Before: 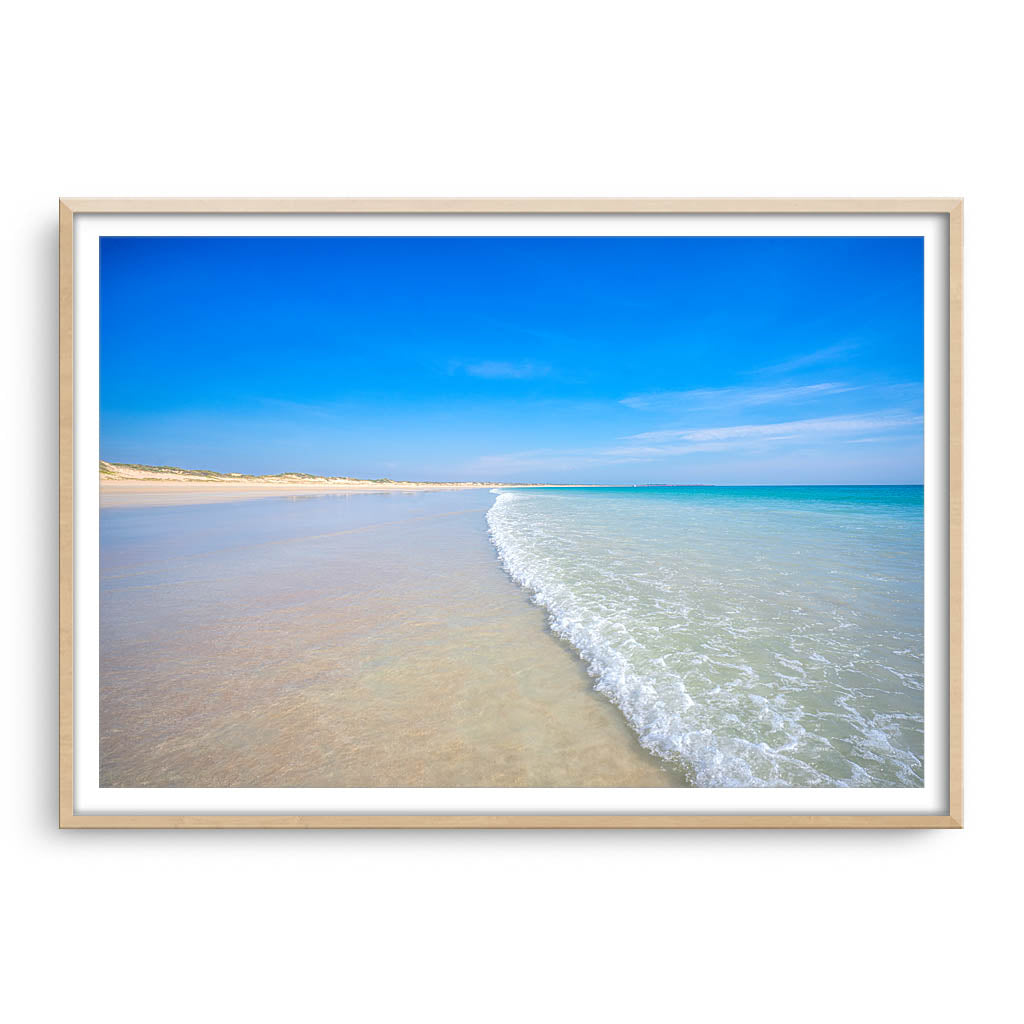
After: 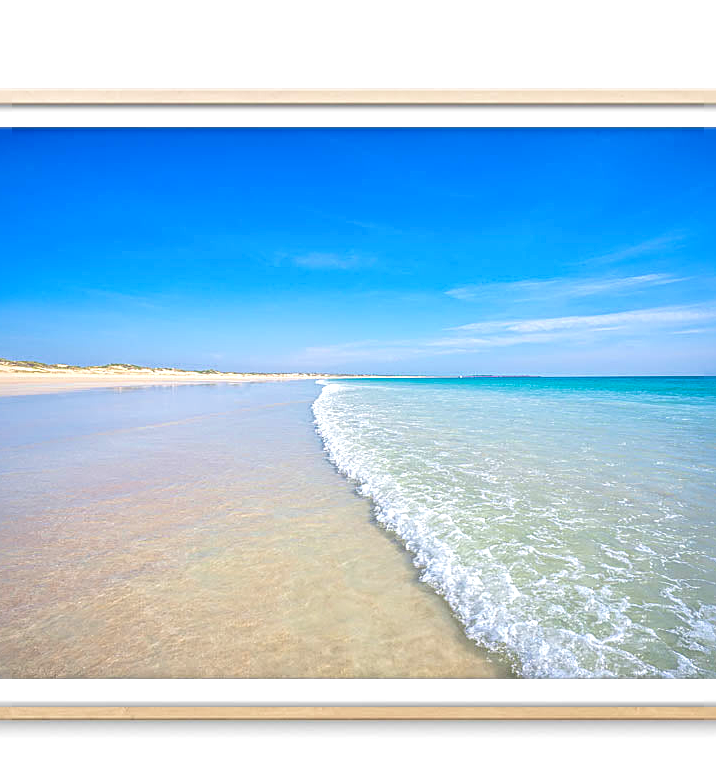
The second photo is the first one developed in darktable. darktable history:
crop and rotate: left 17.046%, top 10.659%, right 12.989%, bottom 14.553%
exposure: exposure 0.2 EV, compensate highlight preservation false
sharpen: radius 4.883
velvia: on, module defaults
color zones: curves: ch0 [(0, 0.5) (0.143, 0.52) (0.286, 0.5) (0.429, 0.5) (0.571, 0.5) (0.714, 0.5) (0.857, 0.5) (1, 0.5)]; ch1 [(0, 0.489) (0.155, 0.45) (0.286, 0.466) (0.429, 0.5) (0.571, 0.5) (0.714, 0.5) (0.857, 0.5) (1, 0.489)]
